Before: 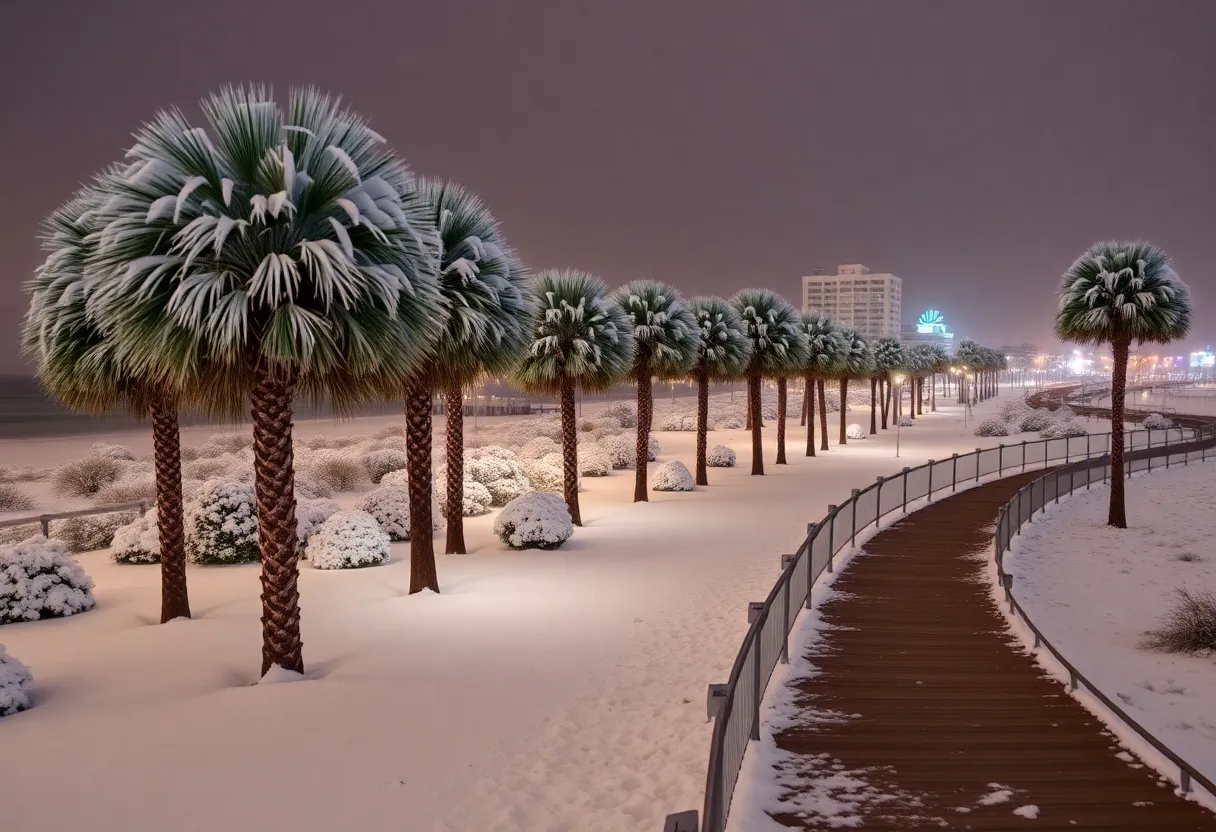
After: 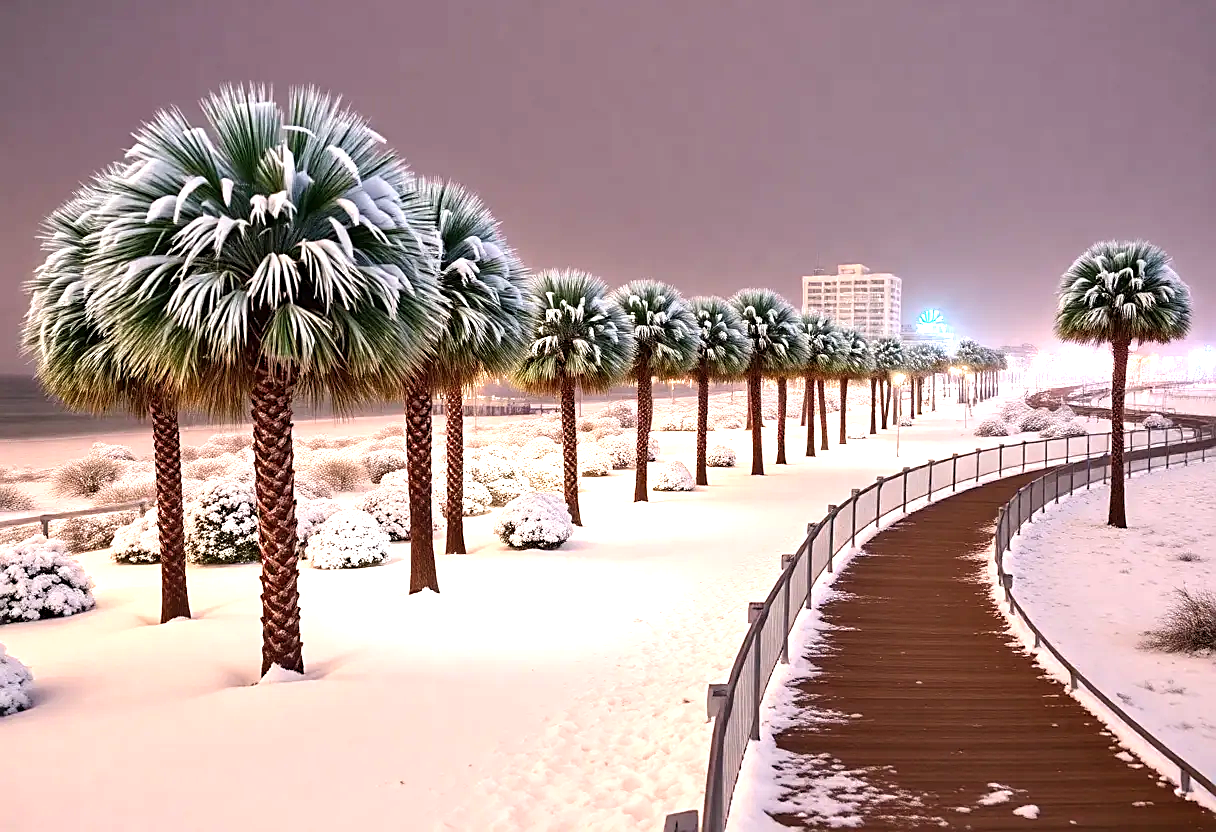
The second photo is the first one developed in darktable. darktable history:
levels: levels [0, 0.374, 0.749]
sharpen: on, module defaults
exposure: exposure 0.497 EV, compensate highlight preservation false
